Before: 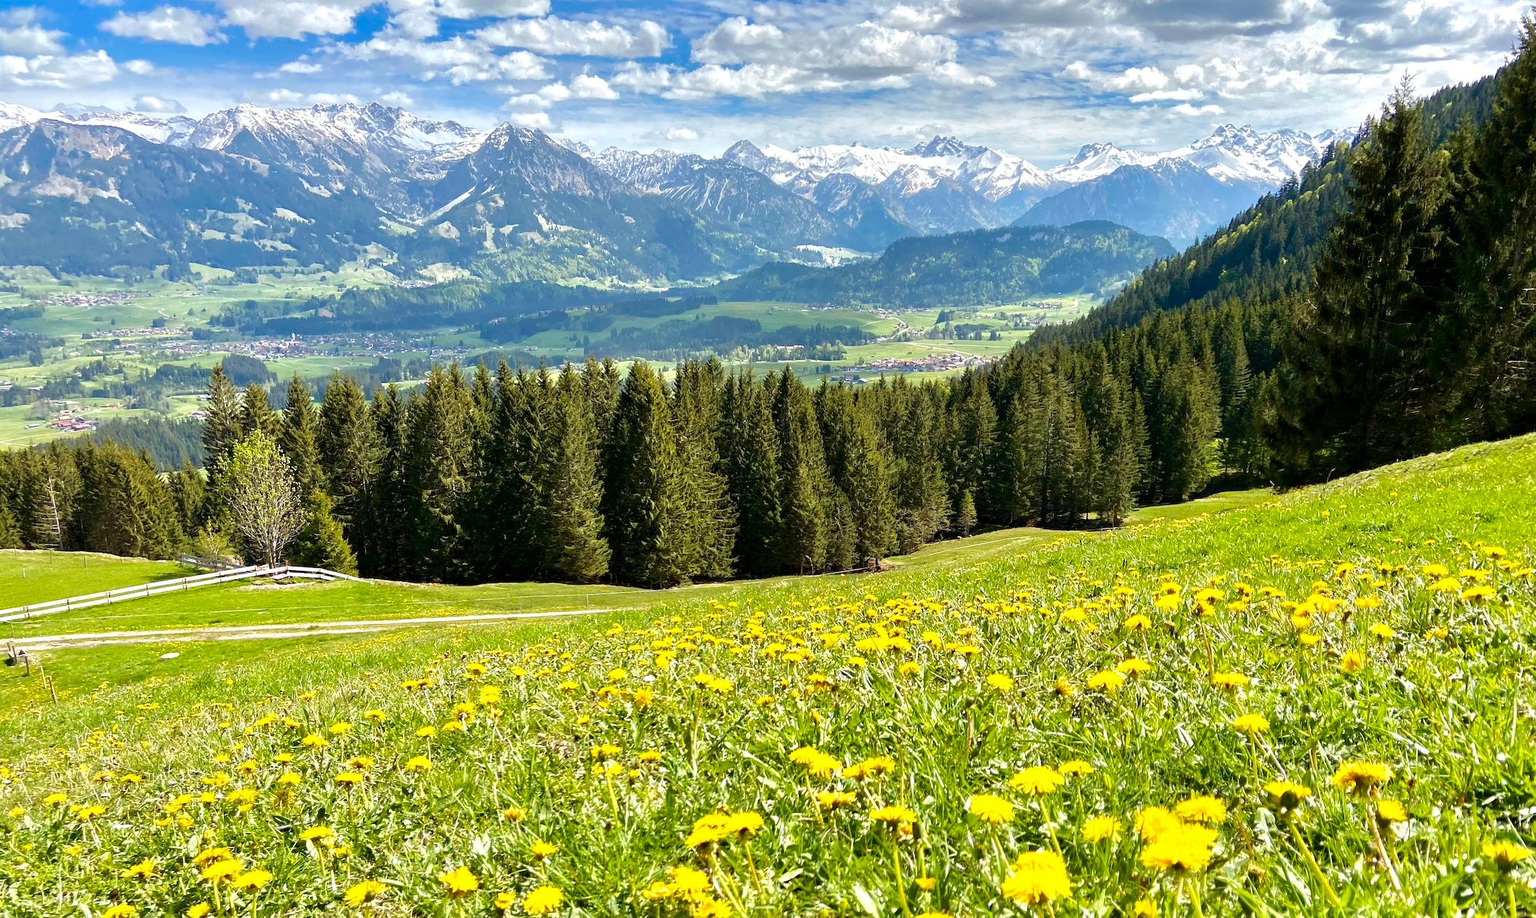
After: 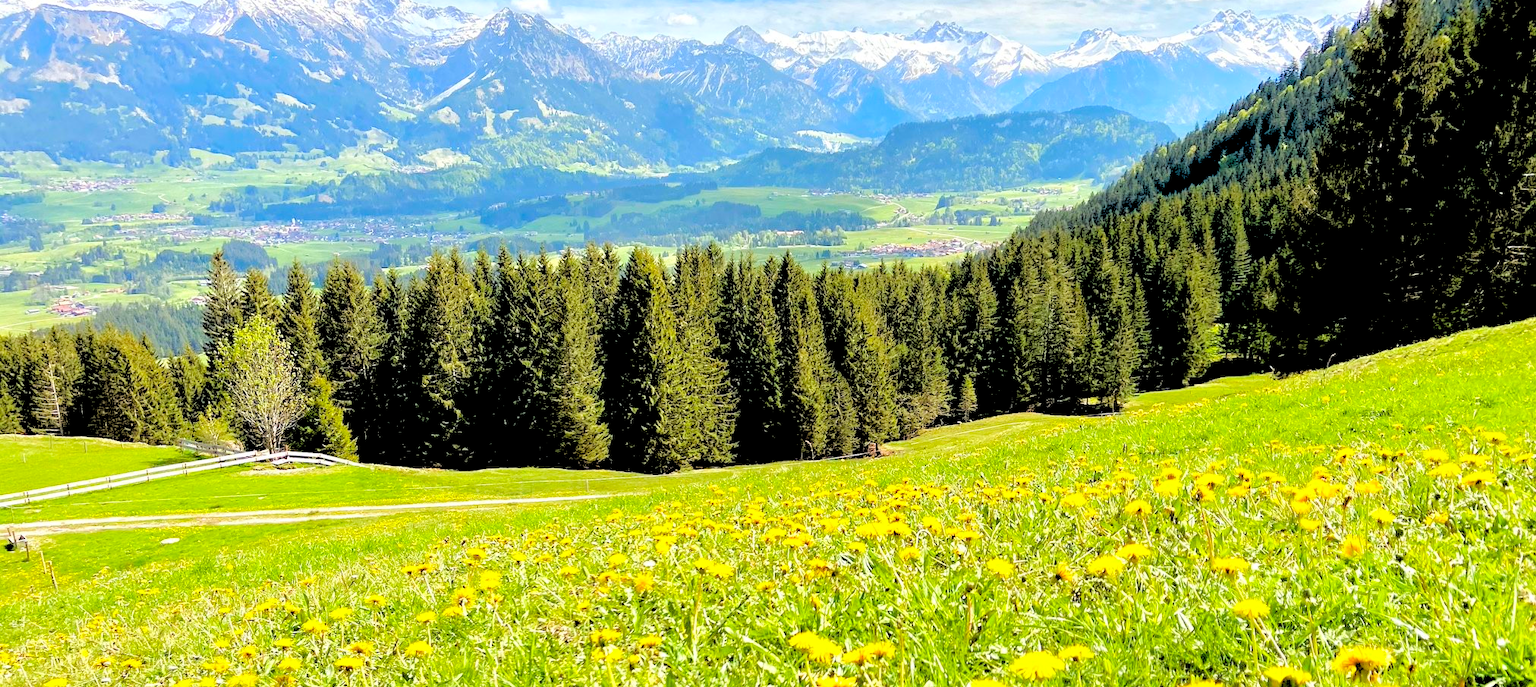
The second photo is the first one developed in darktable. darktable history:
crop and rotate: top 12.5%, bottom 12.5%
contrast brightness saturation: brightness 0.09, saturation 0.19
rgb levels: levels [[0.027, 0.429, 0.996], [0, 0.5, 1], [0, 0.5, 1]]
